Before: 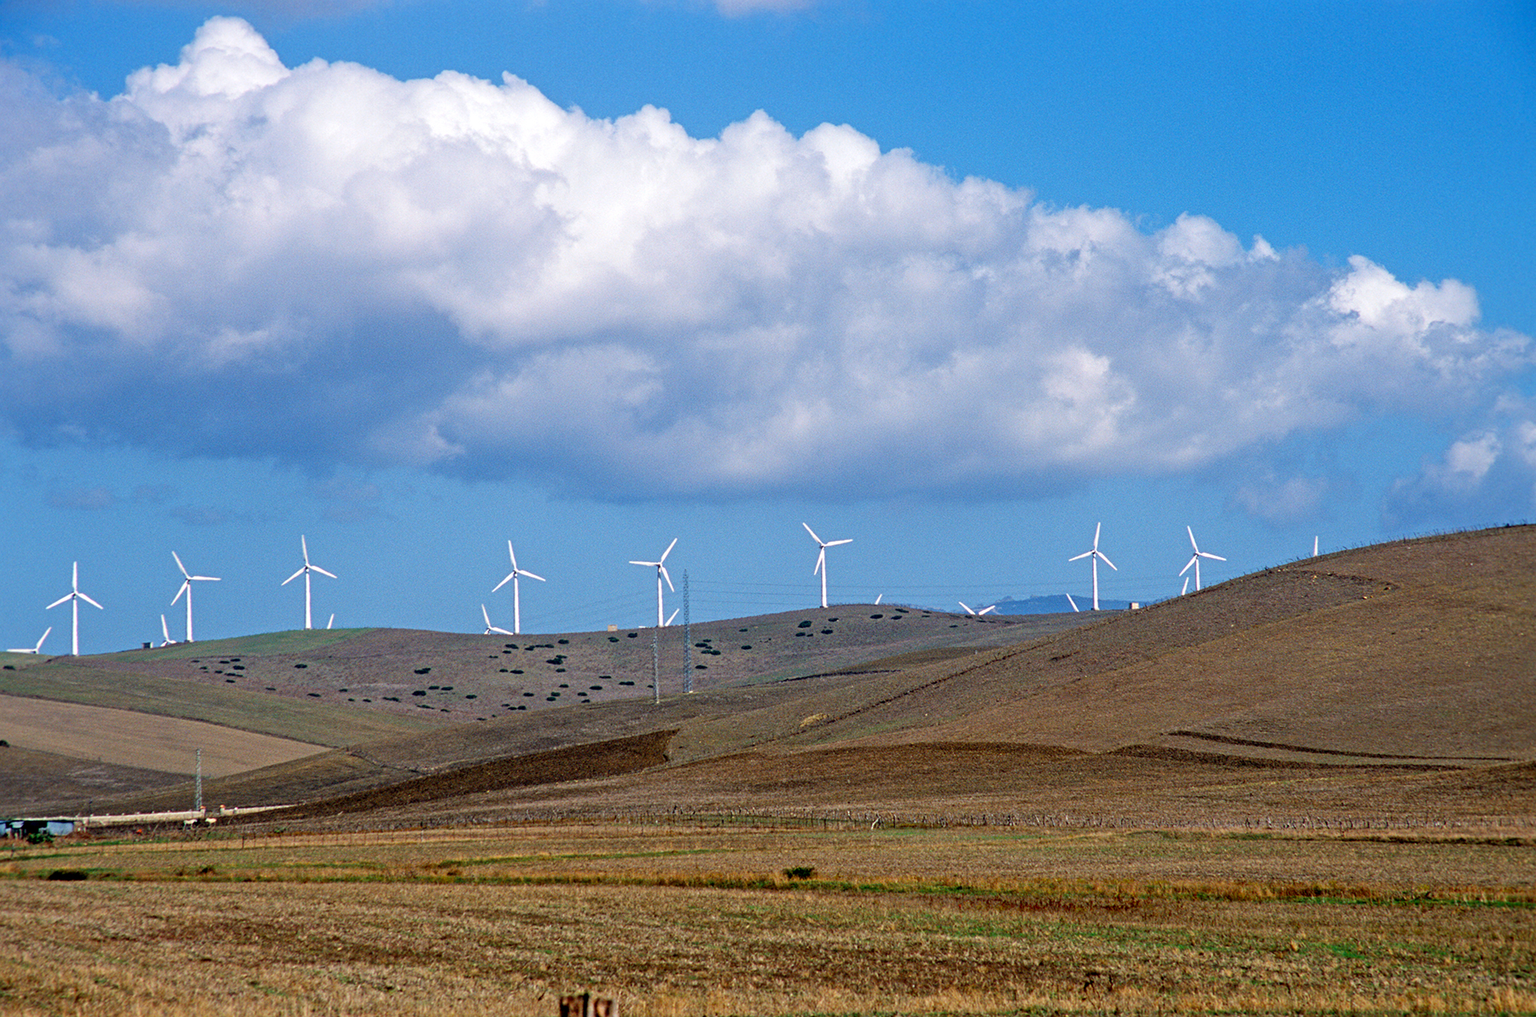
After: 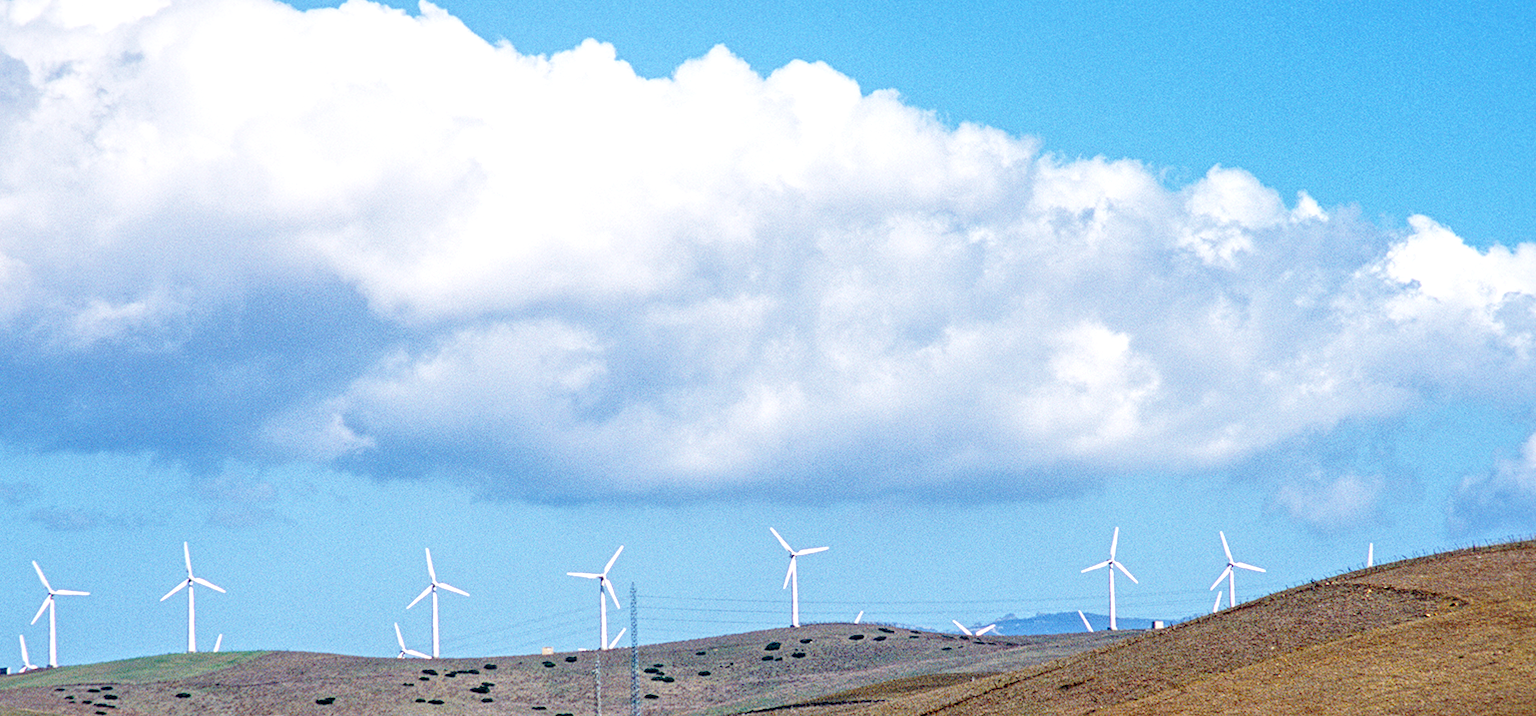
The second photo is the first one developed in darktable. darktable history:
base curve: curves: ch0 [(0, 0) (0.028, 0.03) (0.121, 0.232) (0.46, 0.748) (0.859, 0.968) (1, 1)], preserve colors none
crop and rotate: left 9.414%, top 7.103%, right 5.056%, bottom 32.594%
local contrast: highlights 92%, shadows 84%, detail 160%, midtone range 0.2
